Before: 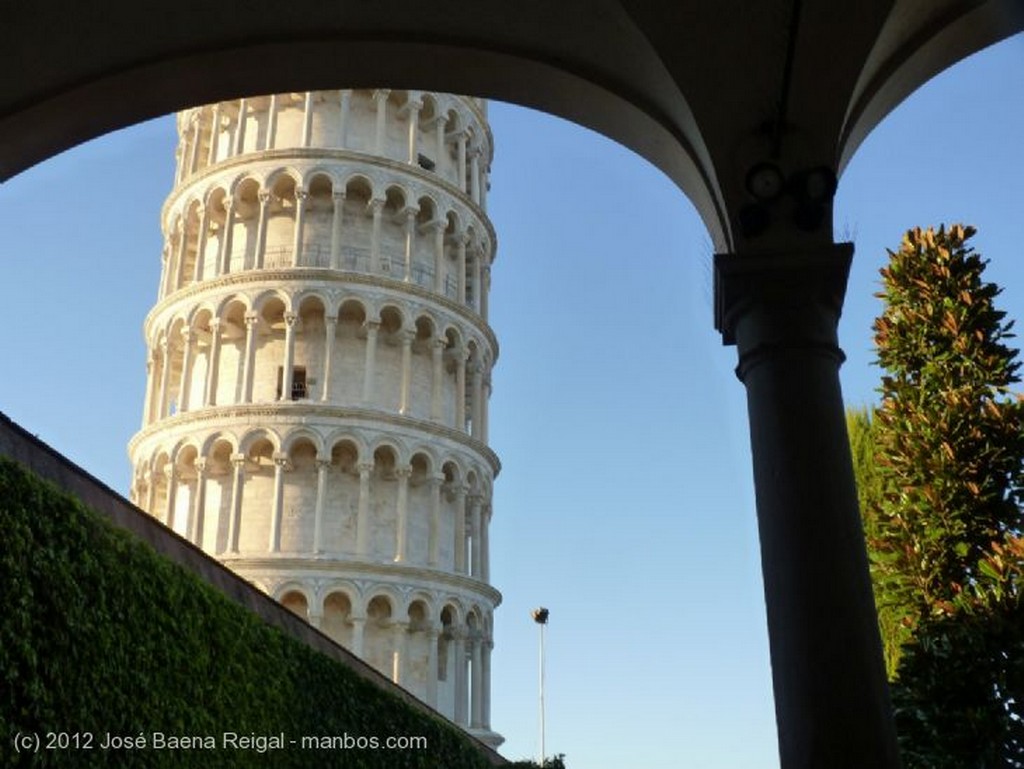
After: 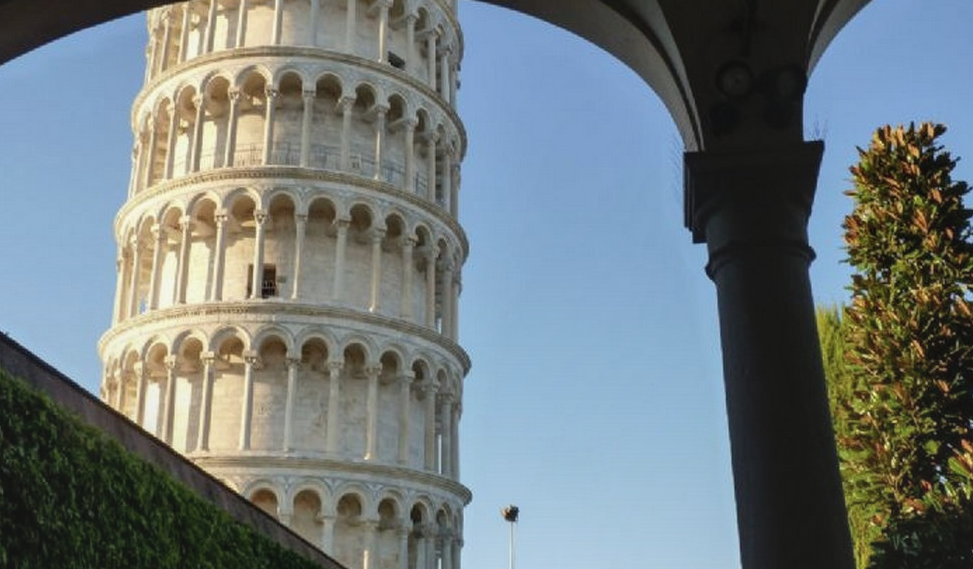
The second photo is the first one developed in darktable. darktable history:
contrast brightness saturation: contrast -0.1, saturation -0.1
crop and rotate: left 2.991%, top 13.302%, right 1.981%, bottom 12.636%
white balance: red 1, blue 1
local contrast: on, module defaults
